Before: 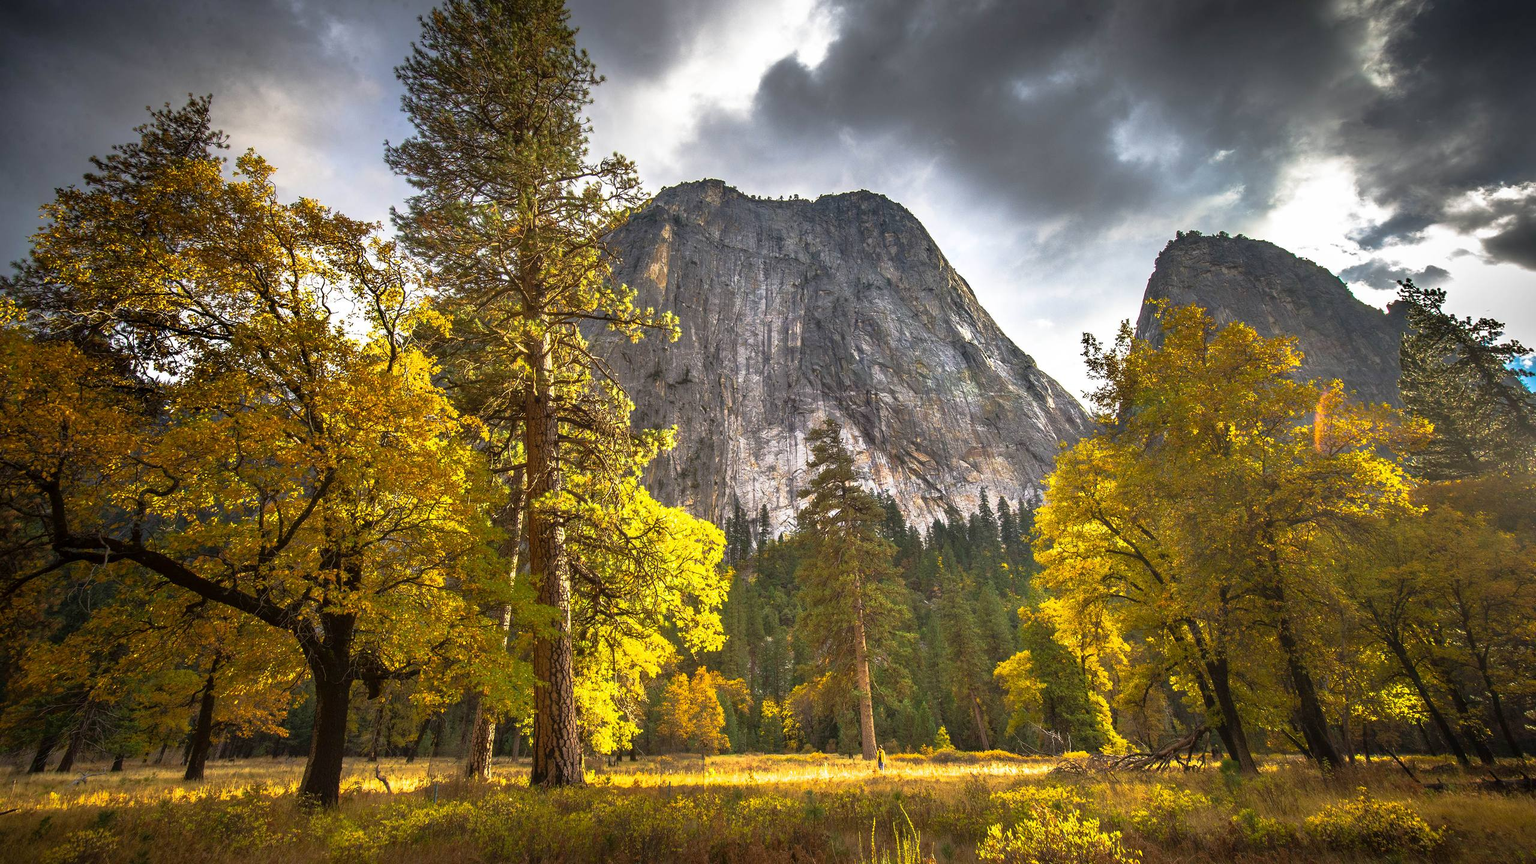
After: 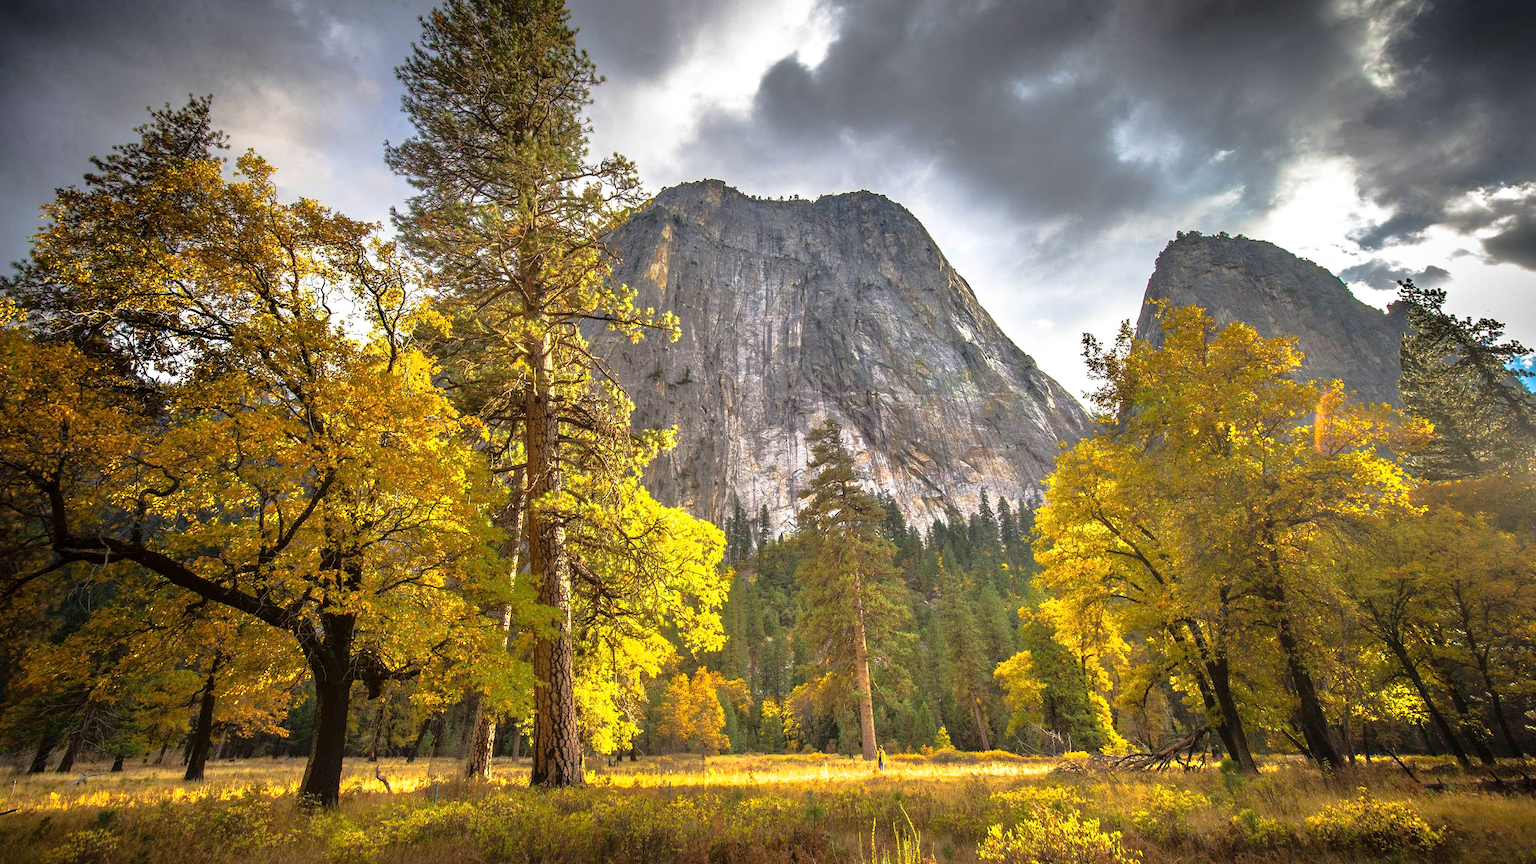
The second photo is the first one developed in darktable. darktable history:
tone equalizer: -8 EV 0.017 EV, -7 EV -0.02 EV, -6 EV 0.016 EV, -5 EV 0.046 EV, -4 EV 0.314 EV, -3 EV 0.635 EV, -2 EV 0.575 EV, -1 EV 0.203 EV, +0 EV 0.02 EV
